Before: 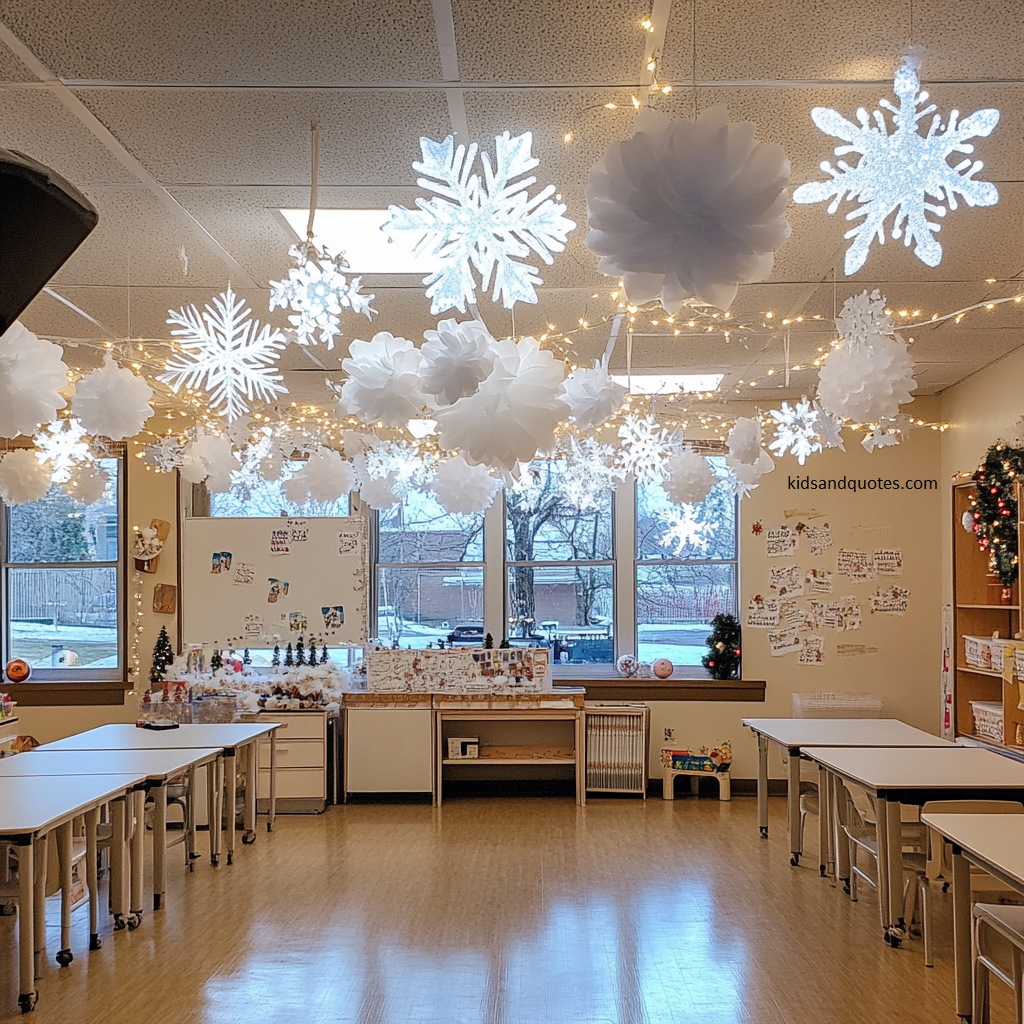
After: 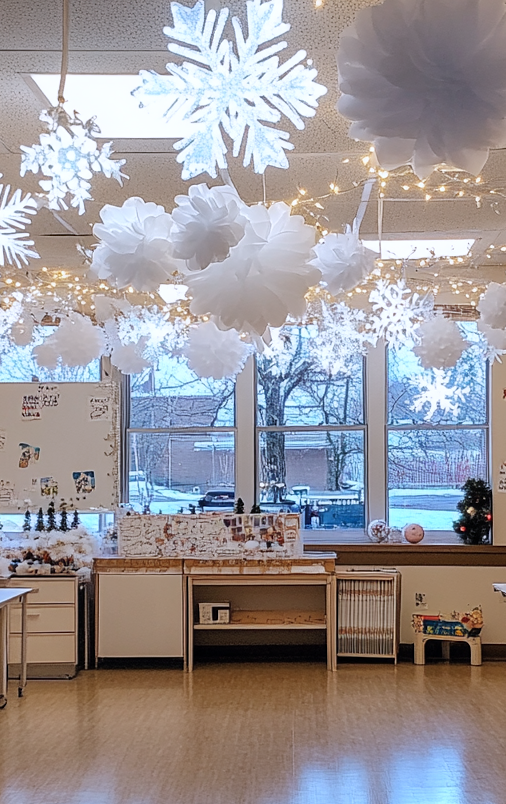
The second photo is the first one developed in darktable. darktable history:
color calibration: illuminant as shot in camera, x 0.358, y 0.373, temperature 4628.91 K
crop and rotate: angle 0.02°, left 24.353%, top 13.219%, right 26.156%, bottom 8.224%
